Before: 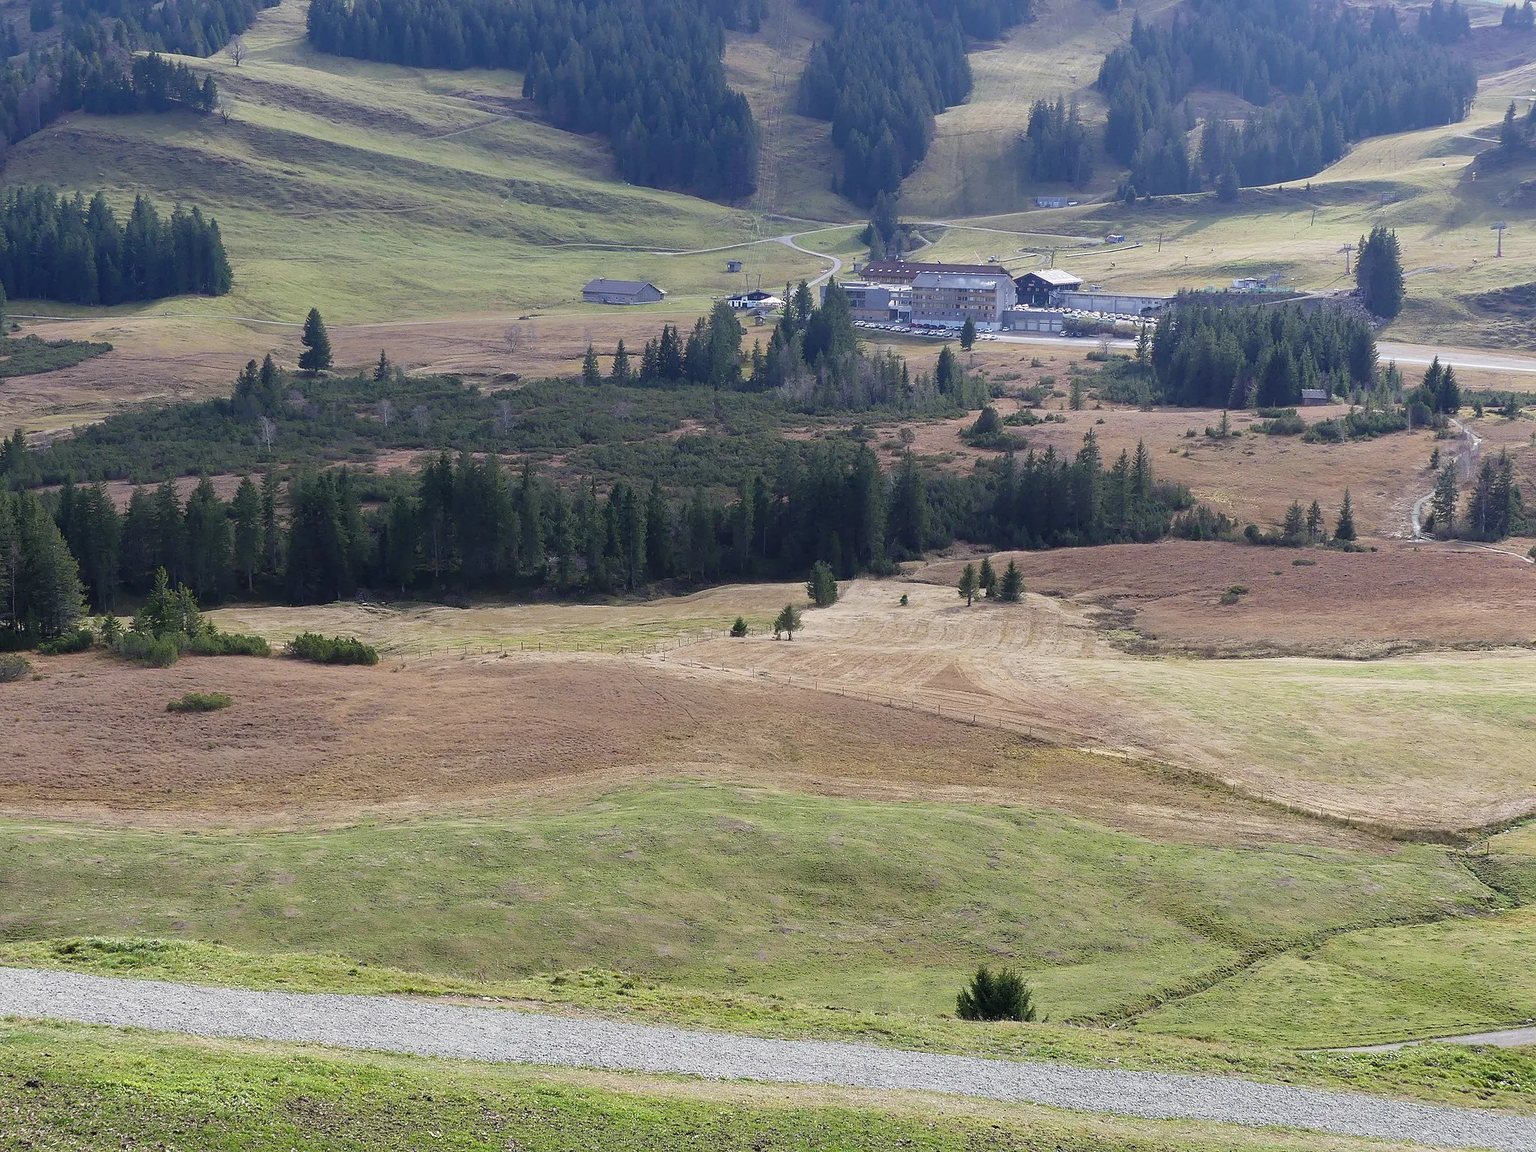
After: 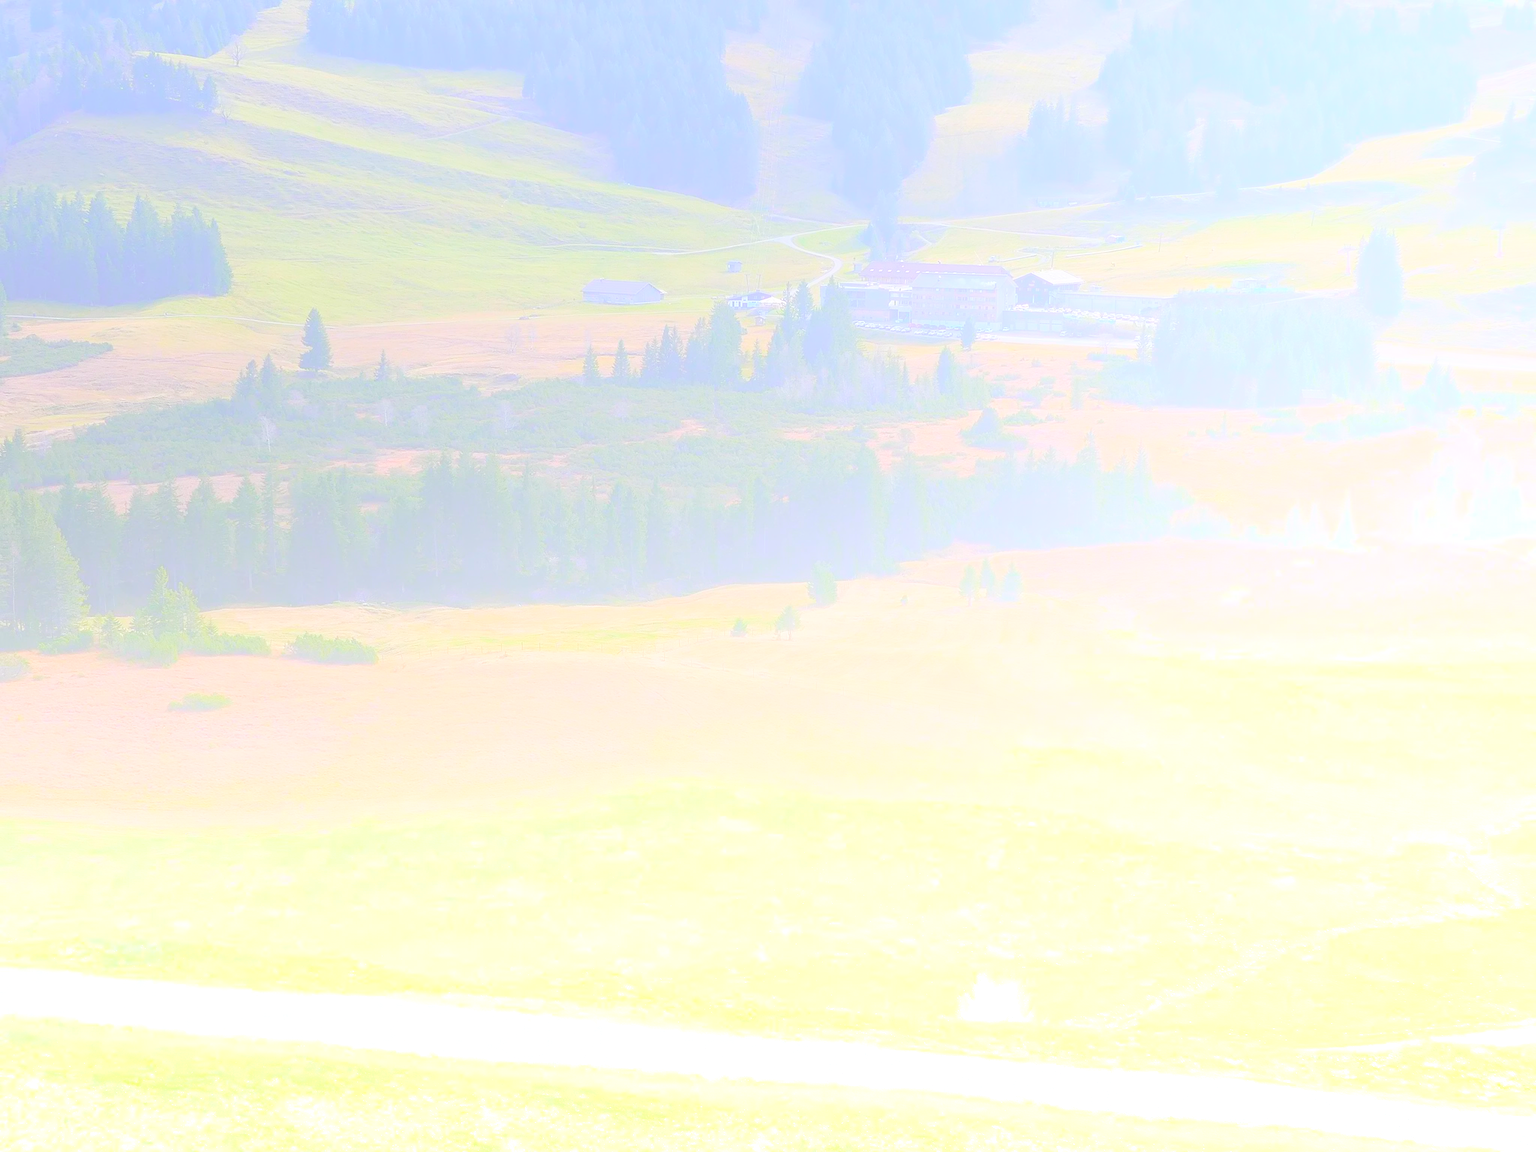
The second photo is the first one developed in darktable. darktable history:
bloom: size 85%, threshold 5%, strength 85%
color correction: saturation 1.1
